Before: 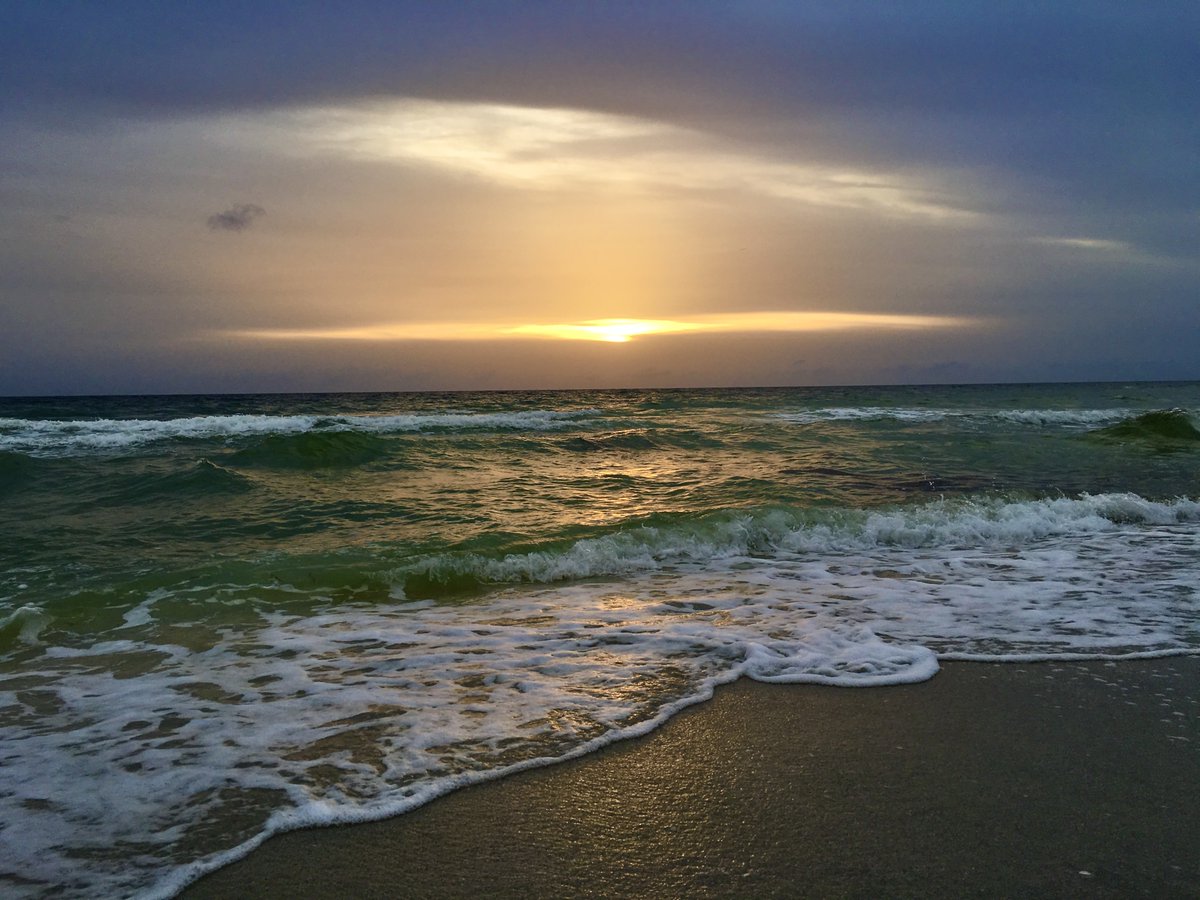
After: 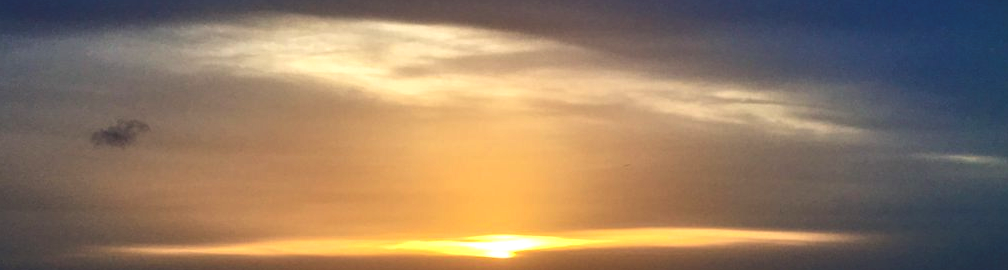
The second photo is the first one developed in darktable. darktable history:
crop and rotate: left 9.708%, top 9.42%, right 6.213%, bottom 60.497%
local contrast: detail 130%
base curve: curves: ch0 [(0, 0.02) (0.083, 0.036) (1, 1)], preserve colors none
